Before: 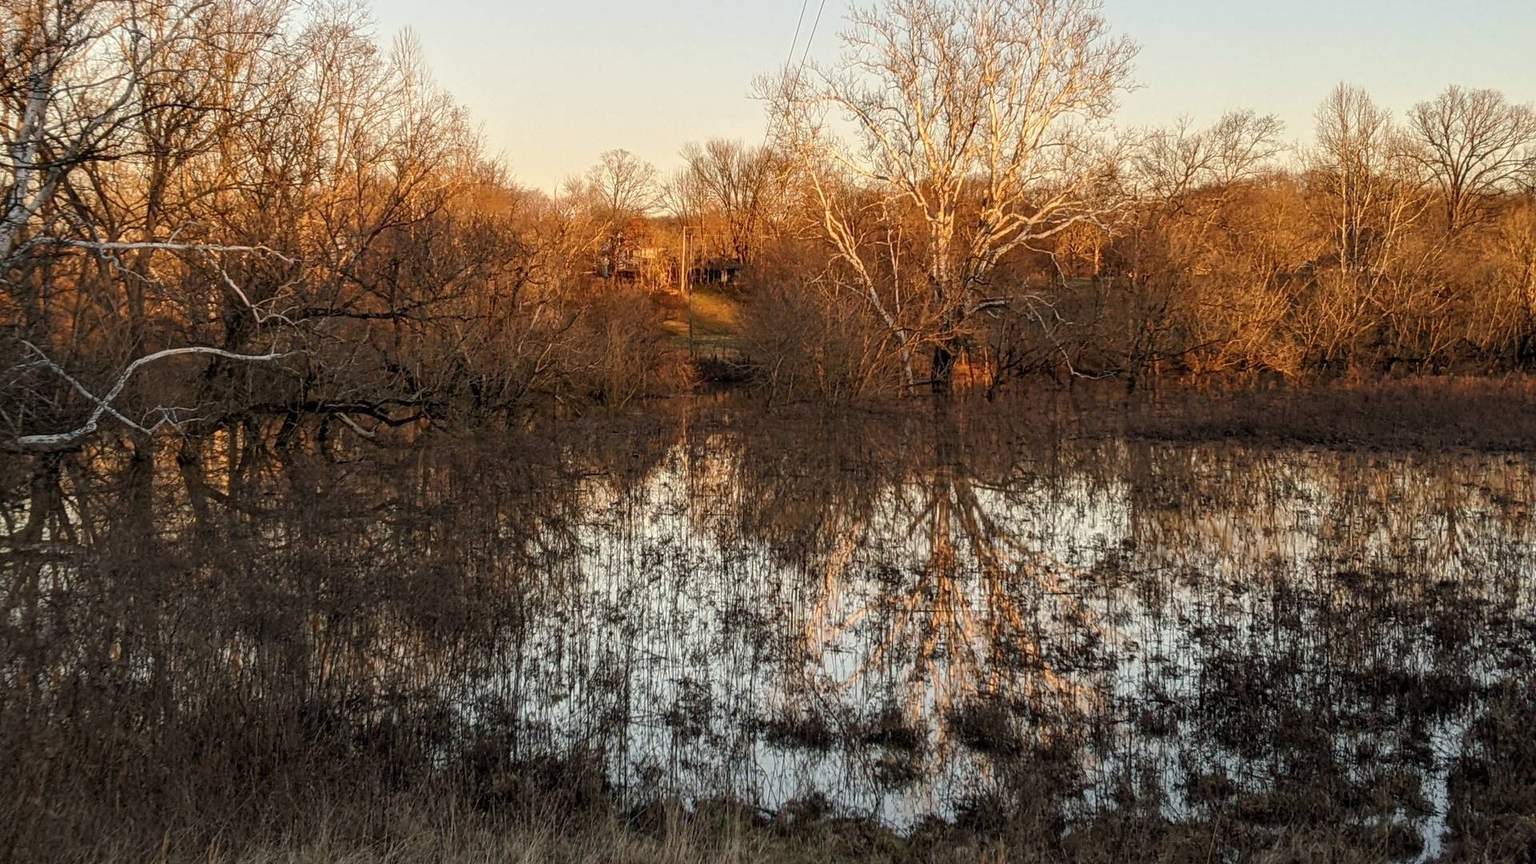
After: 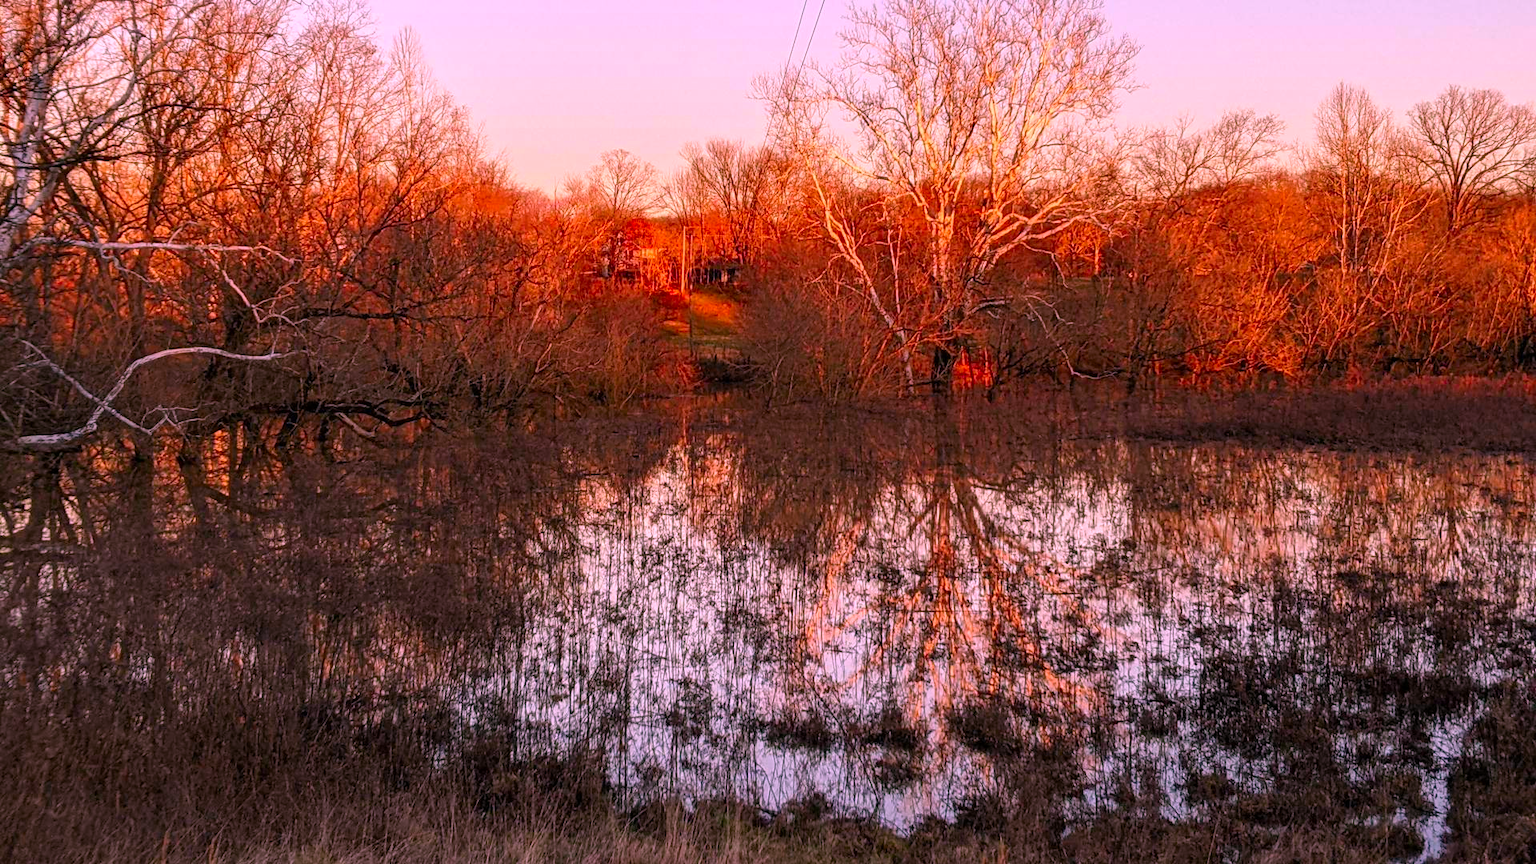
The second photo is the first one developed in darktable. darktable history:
color correction: highlights a* 19.45, highlights b* -11.75, saturation 1.68
